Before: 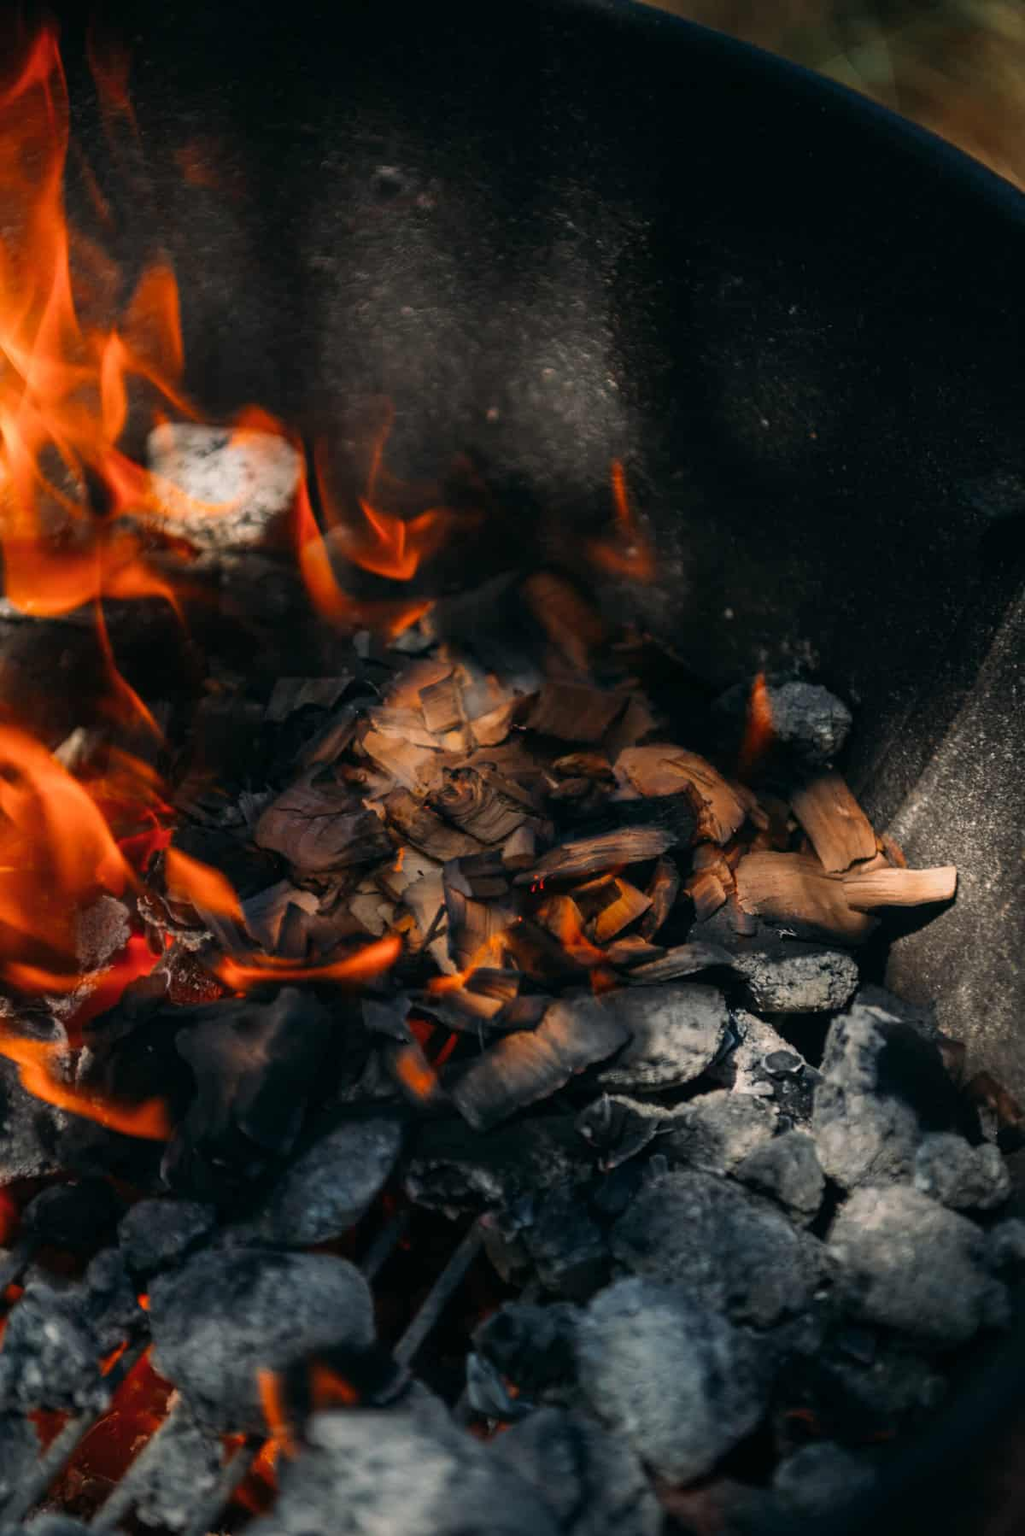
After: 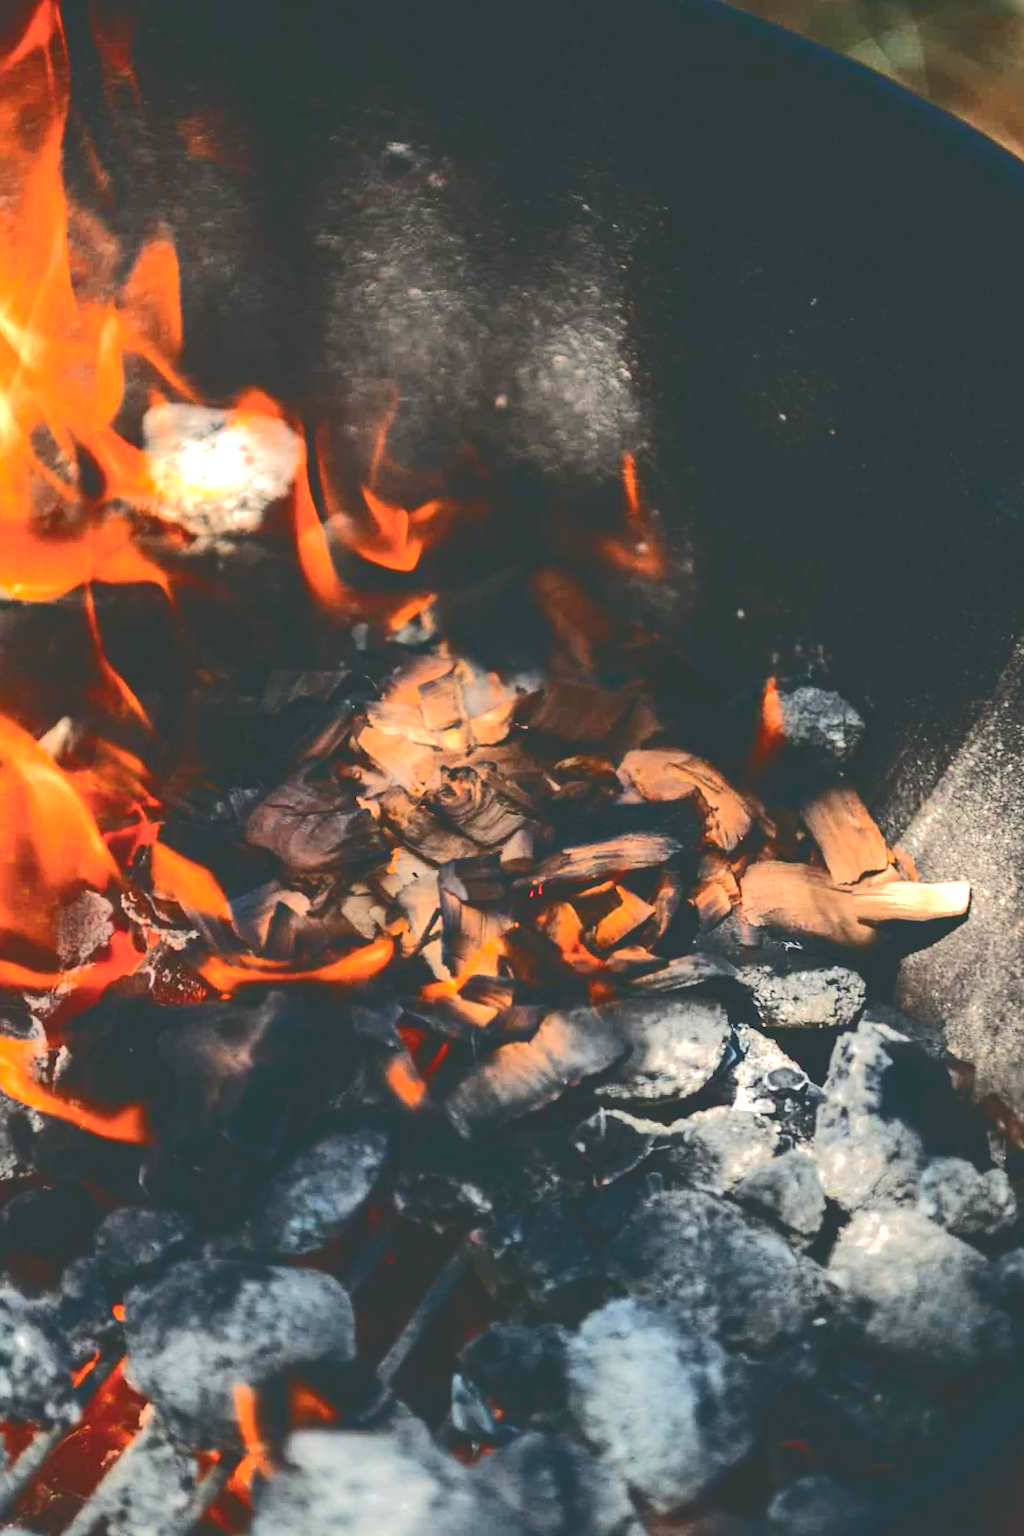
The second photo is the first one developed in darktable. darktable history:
tone curve: curves: ch0 [(0, 0) (0.003, 0.219) (0.011, 0.219) (0.025, 0.223) (0.044, 0.226) (0.069, 0.232) (0.1, 0.24) (0.136, 0.245) (0.177, 0.257) (0.224, 0.281) (0.277, 0.324) (0.335, 0.392) (0.399, 0.484) (0.468, 0.585) (0.543, 0.672) (0.623, 0.741) (0.709, 0.788) (0.801, 0.835) (0.898, 0.878) (1, 1)], color space Lab, independent channels, preserve colors none
exposure: black level correction 0, exposure 1.199 EV, compensate highlight preservation false
crop and rotate: angle -1.34°
